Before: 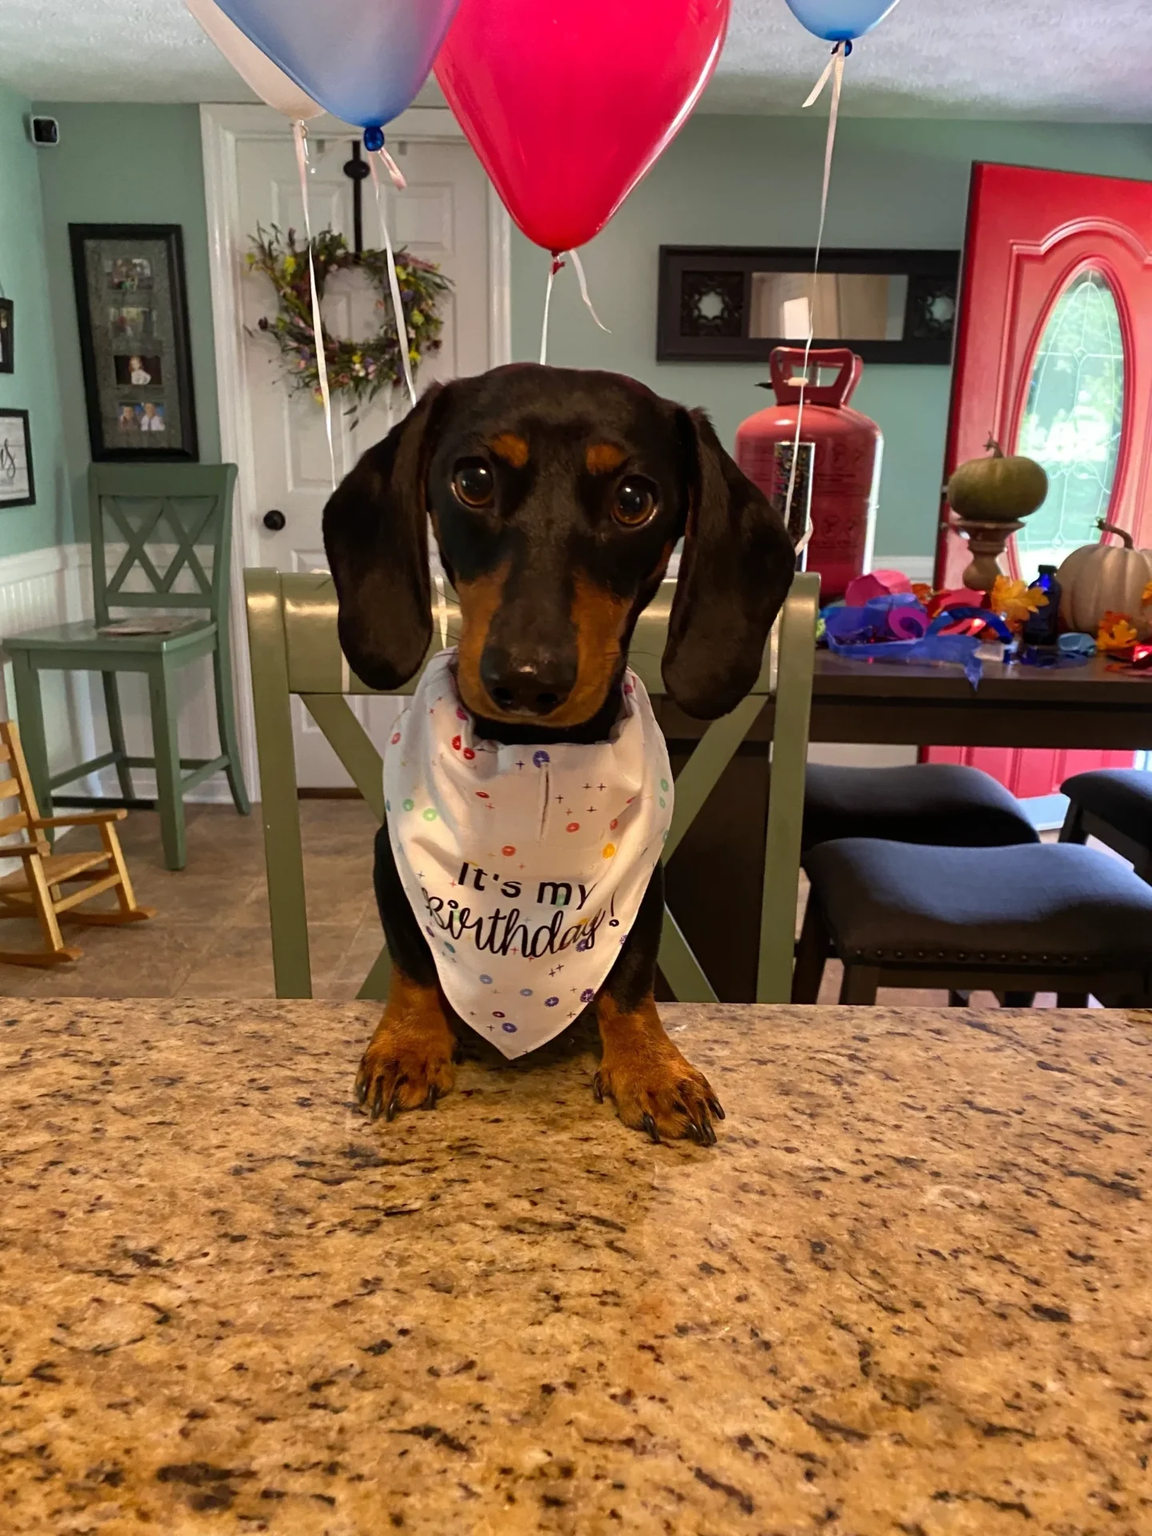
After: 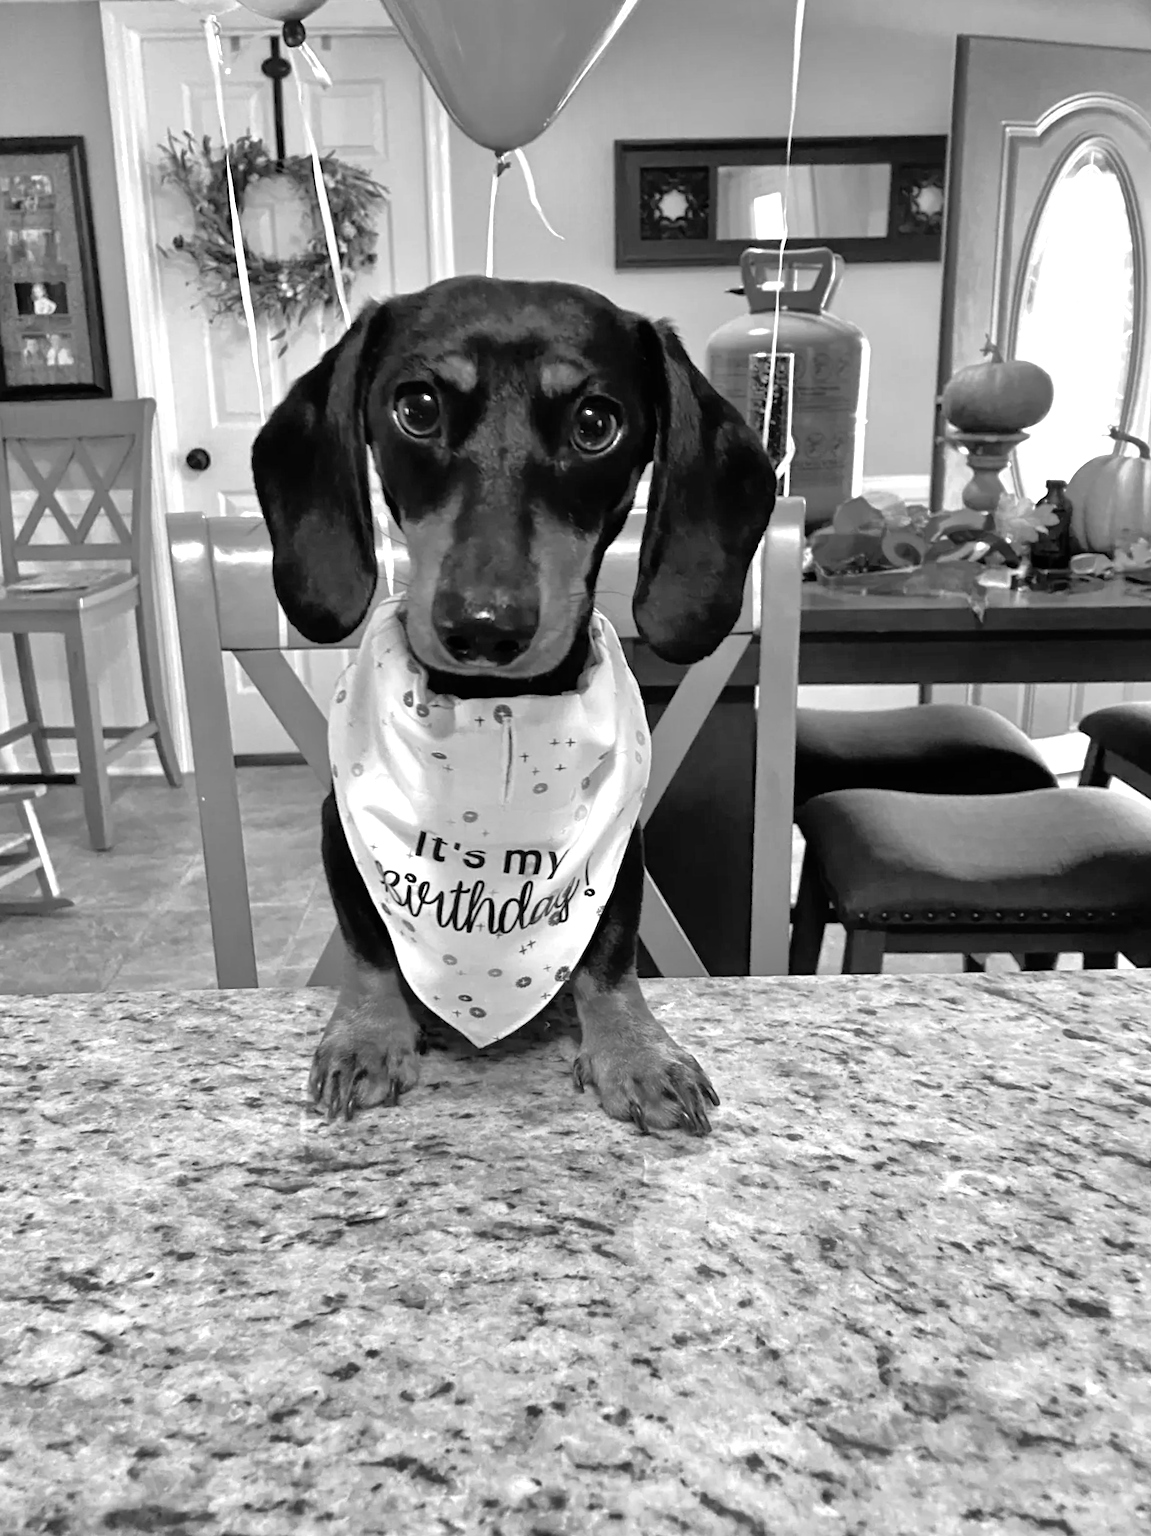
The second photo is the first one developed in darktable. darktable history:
tone equalizer: -7 EV 0.15 EV, -6 EV 0.6 EV, -5 EV 1.15 EV, -4 EV 1.33 EV, -3 EV 1.15 EV, -2 EV 0.6 EV, -1 EV 0.15 EV, mask exposure compensation -0.5 EV
exposure: exposure 0.6 EV, compensate highlight preservation false
crop and rotate: angle 1.96°, left 5.673%, top 5.673%
color balance: lift [1, 1.001, 0.999, 1.001], gamma [1, 1.004, 1.007, 0.993], gain [1, 0.991, 0.987, 1.013], contrast 10%, output saturation 120%
monochrome: on, module defaults
white balance: red 0.967, blue 1.119, emerald 0.756
